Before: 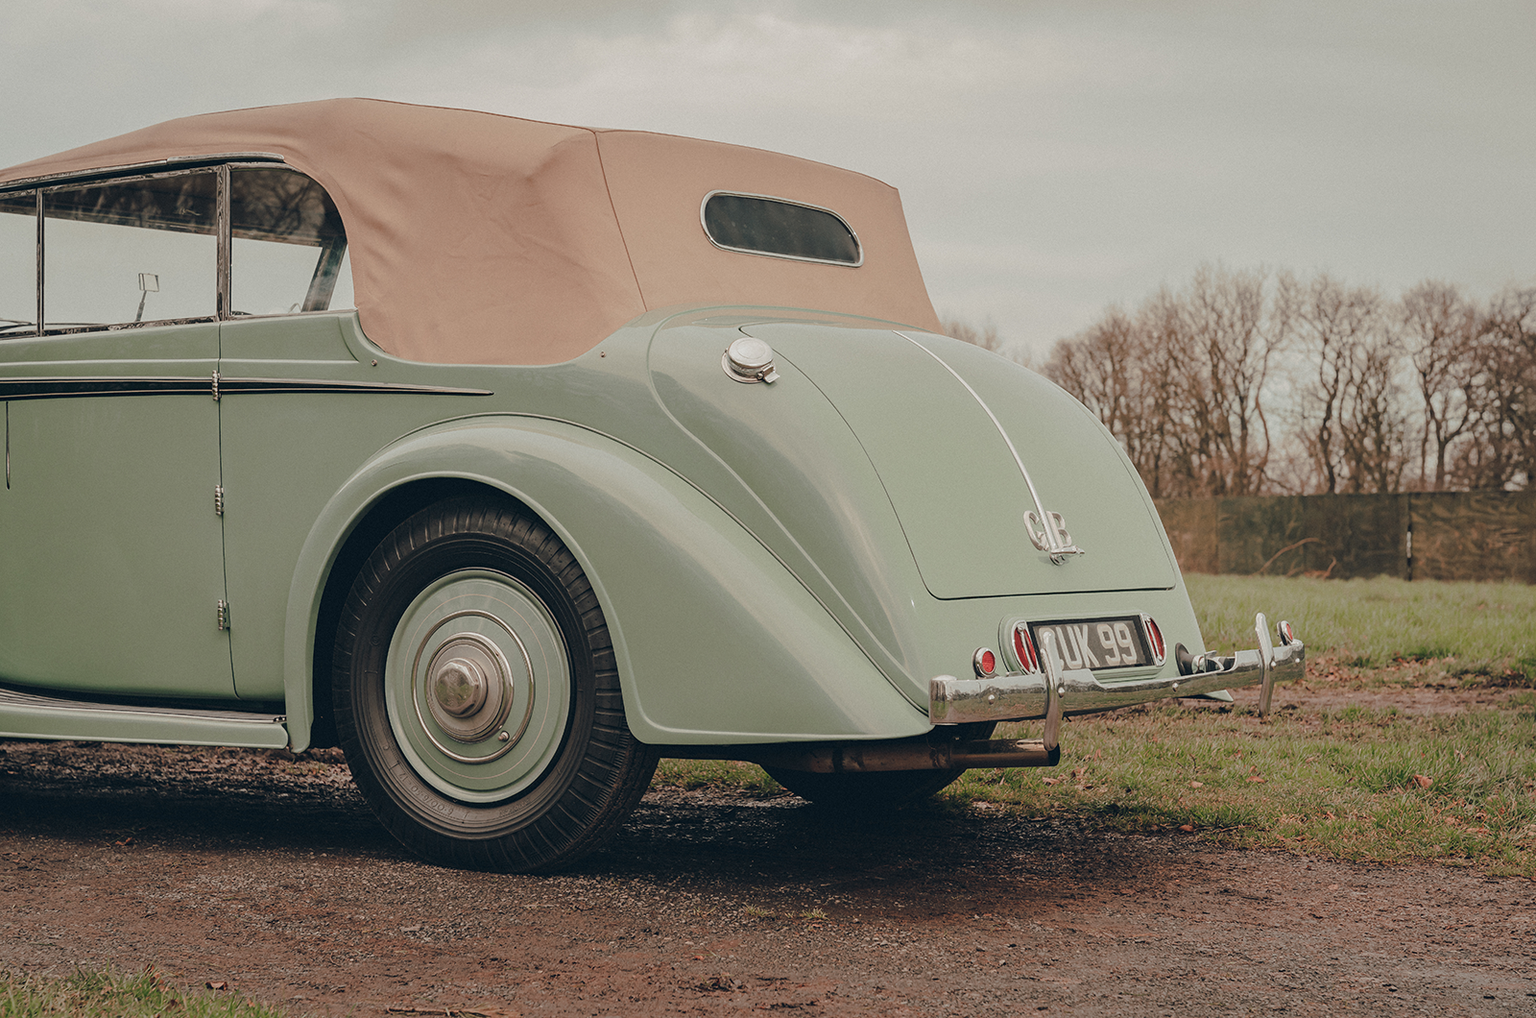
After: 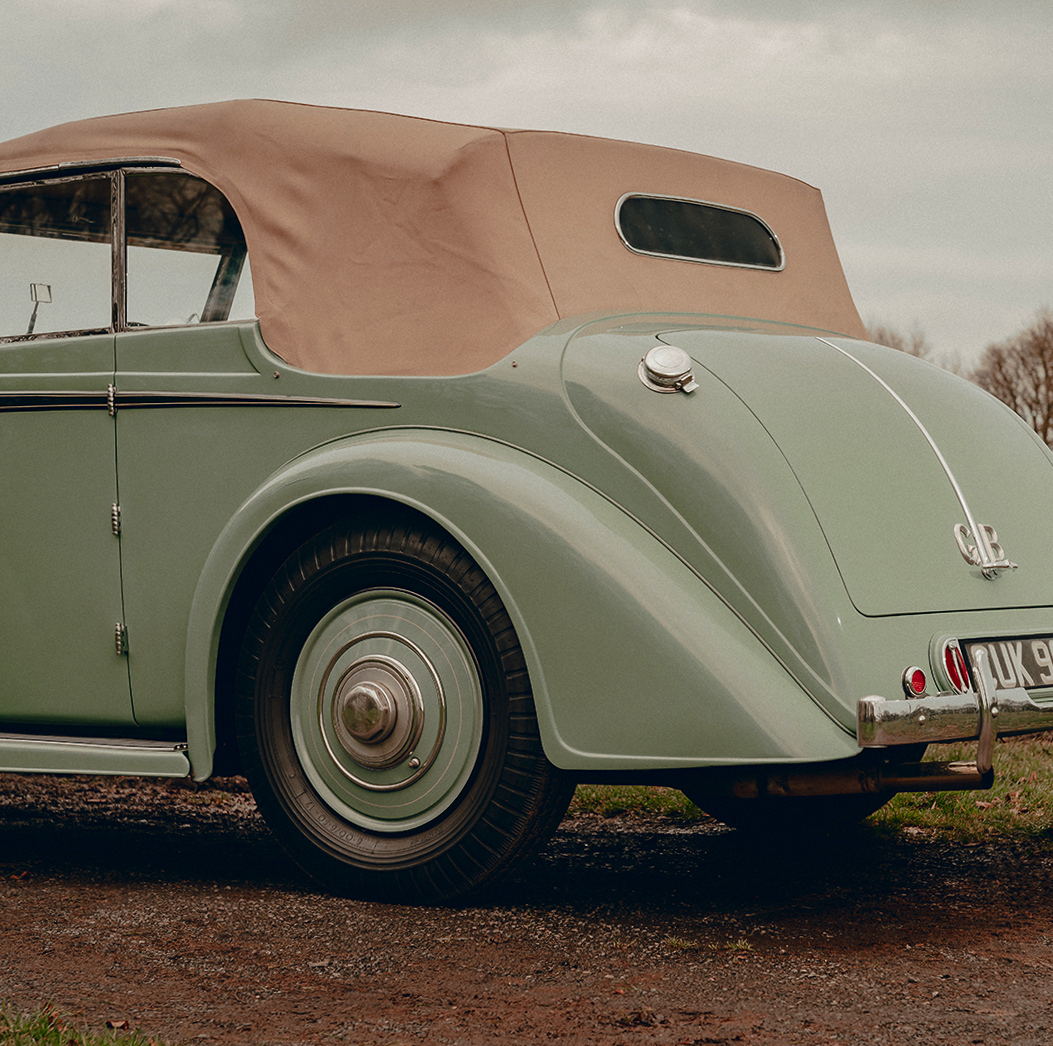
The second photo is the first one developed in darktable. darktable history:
exposure: exposure 0.258 EV, compensate highlight preservation false
contrast brightness saturation: contrast 0.1, brightness -0.26, saturation 0.14
crop and rotate: left 6.617%, right 26.717%
rotate and perspective: rotation -0.45°, automatic cropping original format, crop left 0.008, crop right 0.992, crop top 0.012, crop bottom 0.988
